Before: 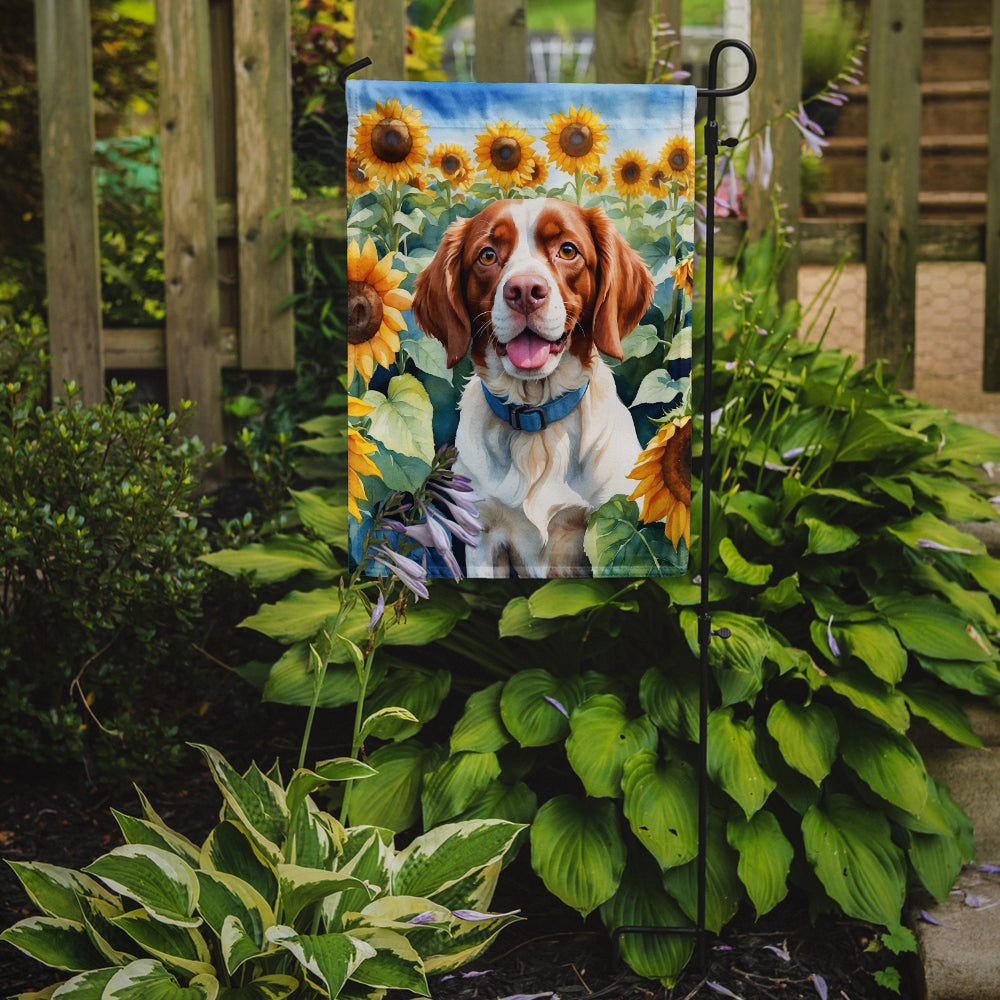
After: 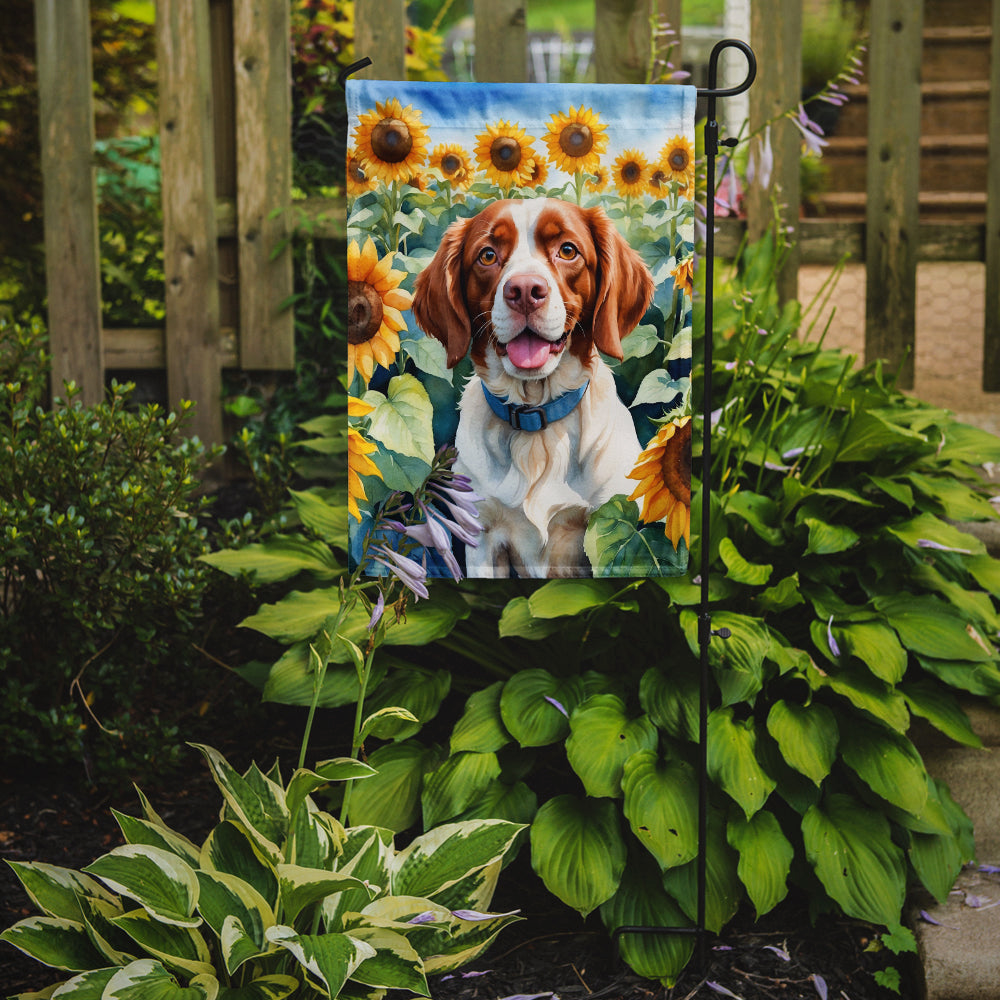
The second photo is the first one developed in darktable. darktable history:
exposure: exposure 0.079 EV, compensate highlight preservation false
